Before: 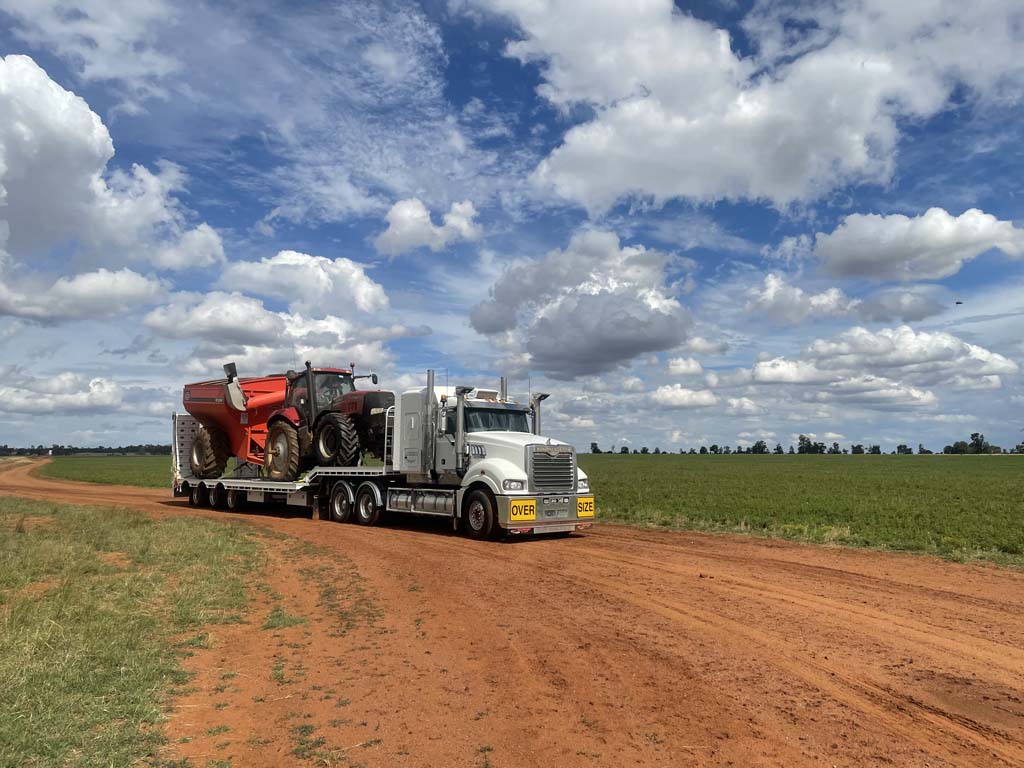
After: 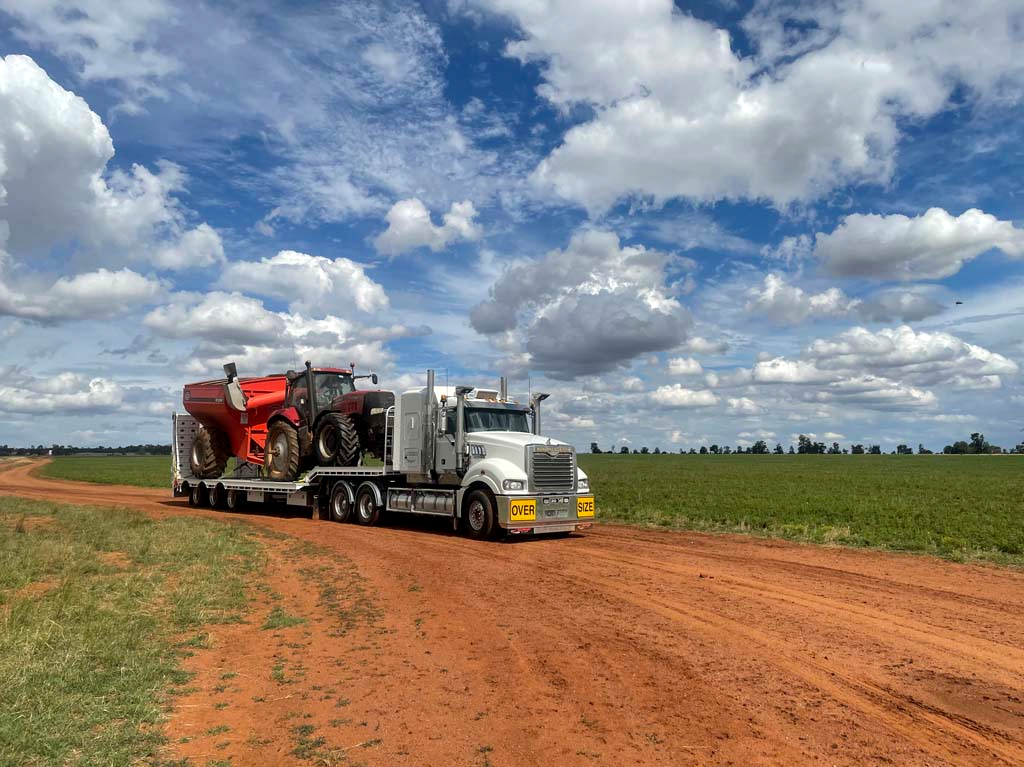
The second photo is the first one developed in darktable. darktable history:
crop: bottom 0.071%
local contrast: highlights 100%, shadows 100%, detail 120%, midtone range 0.2
